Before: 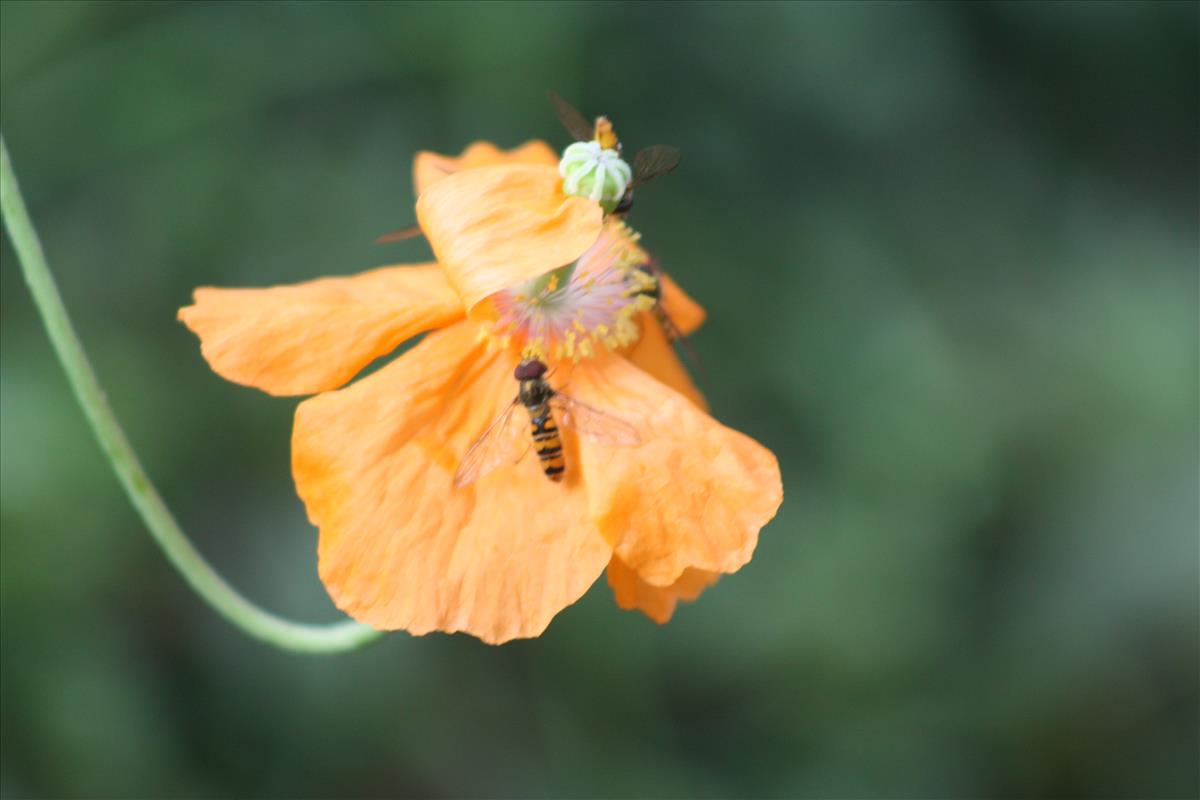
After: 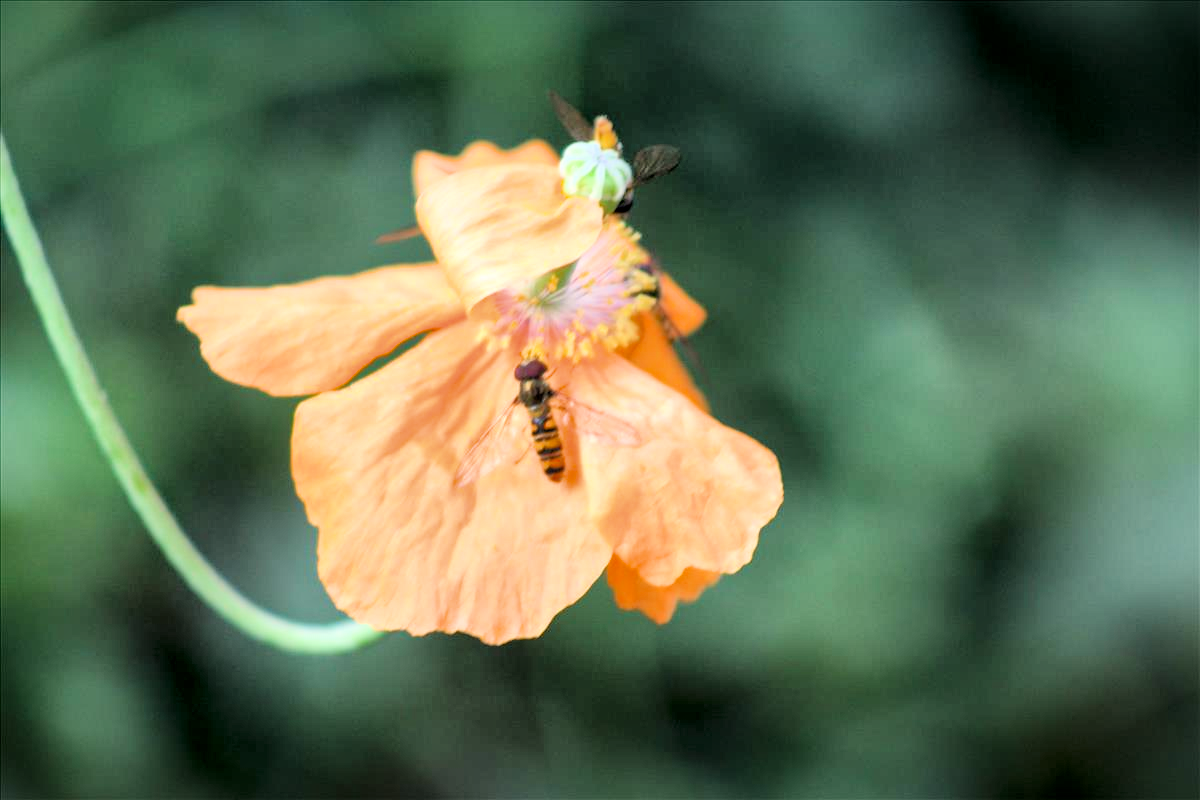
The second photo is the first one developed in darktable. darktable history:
filmic rgb: black relative exposure -7.65 EV, white relative exposure 4.56 EV, hardness 3.61, color science v6 (2022)
local contrast: mode bilateral grid, contrast 20, coarseness 50, detail 172%, midtone range 0.2
tone equalizer: -8 EV -1.09 EV, -7 EV -0.985 EV, -6 EV -0.87 EV, -5 EV -0.588 EV, -3 EV 0.577 EV, -2 EV 0.851 EV, -1 EV 0.997 EV, +0 EV 1.06 EV
haze removal: compatibility mode true, adaptive false
